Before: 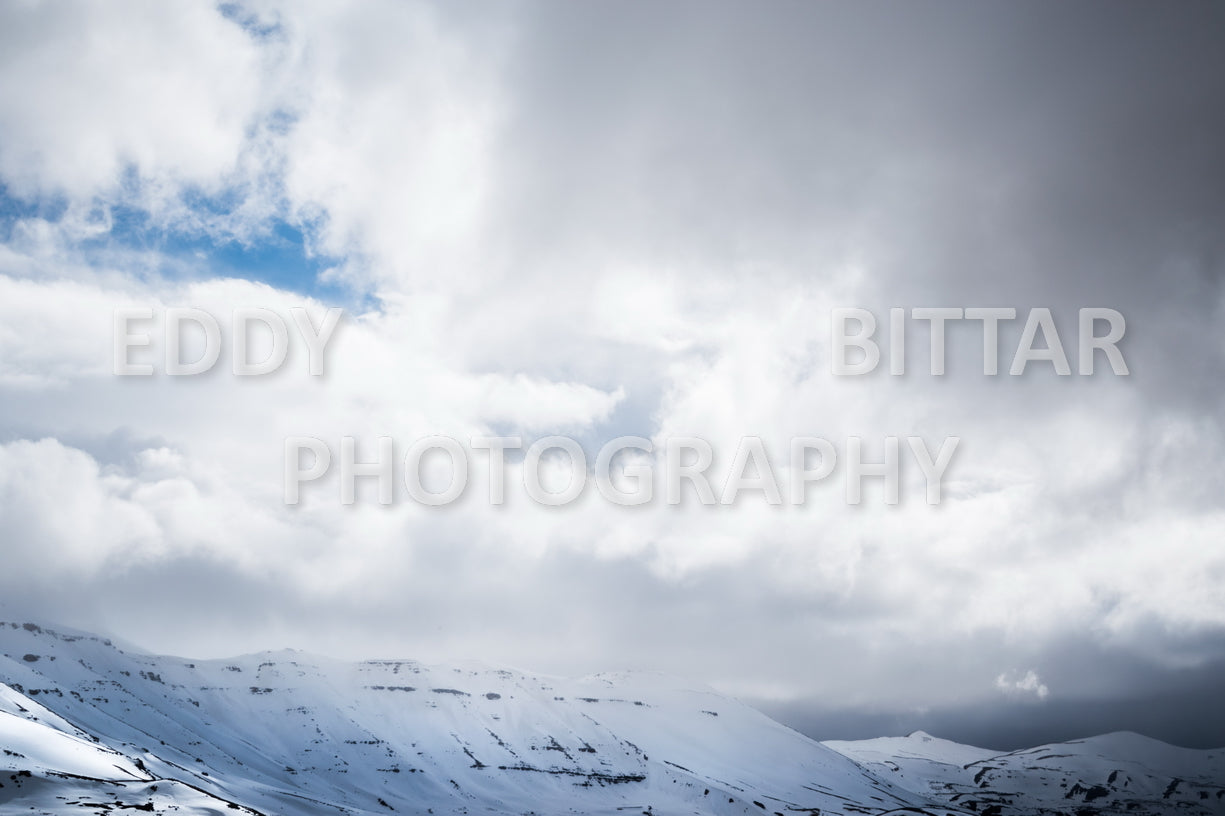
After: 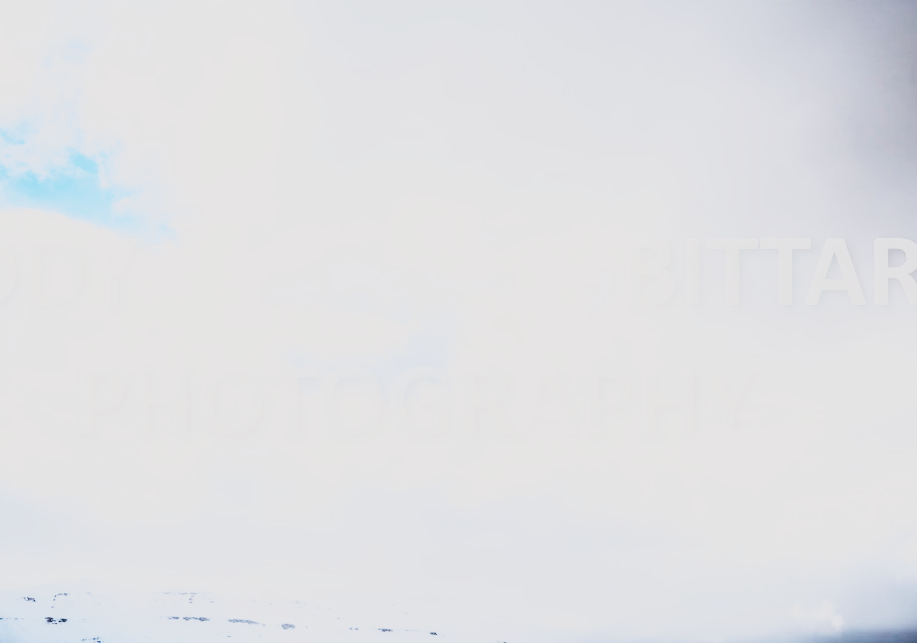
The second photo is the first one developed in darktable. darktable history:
crop: left 16.768%, top 8.653%, right 8.362%, bottom 12.485%
color balance rgb: shadows lift › chroma 2%, shadows lift › hue 50°, power › hue 60°, highlights gain › chroma 1%, highlights gain › hue 60°, global offset › luminance 0.25%, global vibrance 30%
sigmoid: contrast 1.81, skew -0.21, preserve hue 0%, red attenuation 0.1, red rotation 0.035, green attenuation 0.1, green rotation -0.017, blue attenuation 0.15, blue rotation -0.052, base primaries Rec2020
rgb curve: curves: ch0 [(0, 0) (0.21, 0.15) (0.24, 0.21) (0.5, 0.75) (0.75, 0.96) (0.89, 0.99) (1, 1)]; ch1 [(0, 0.02) (0.21, 0.13) (0.25, 0.2) (0.5, 0.67) (0.75, 0.9) (0.89, 0.97) (1, 1)]; ch2 [(0, 0.02) (0.21, 0.13) (0.25, 0.2) (0.5, 0.67) (0.75, 0.9) (0.89, 0.97) (1, 1)], compensate middle gray true
